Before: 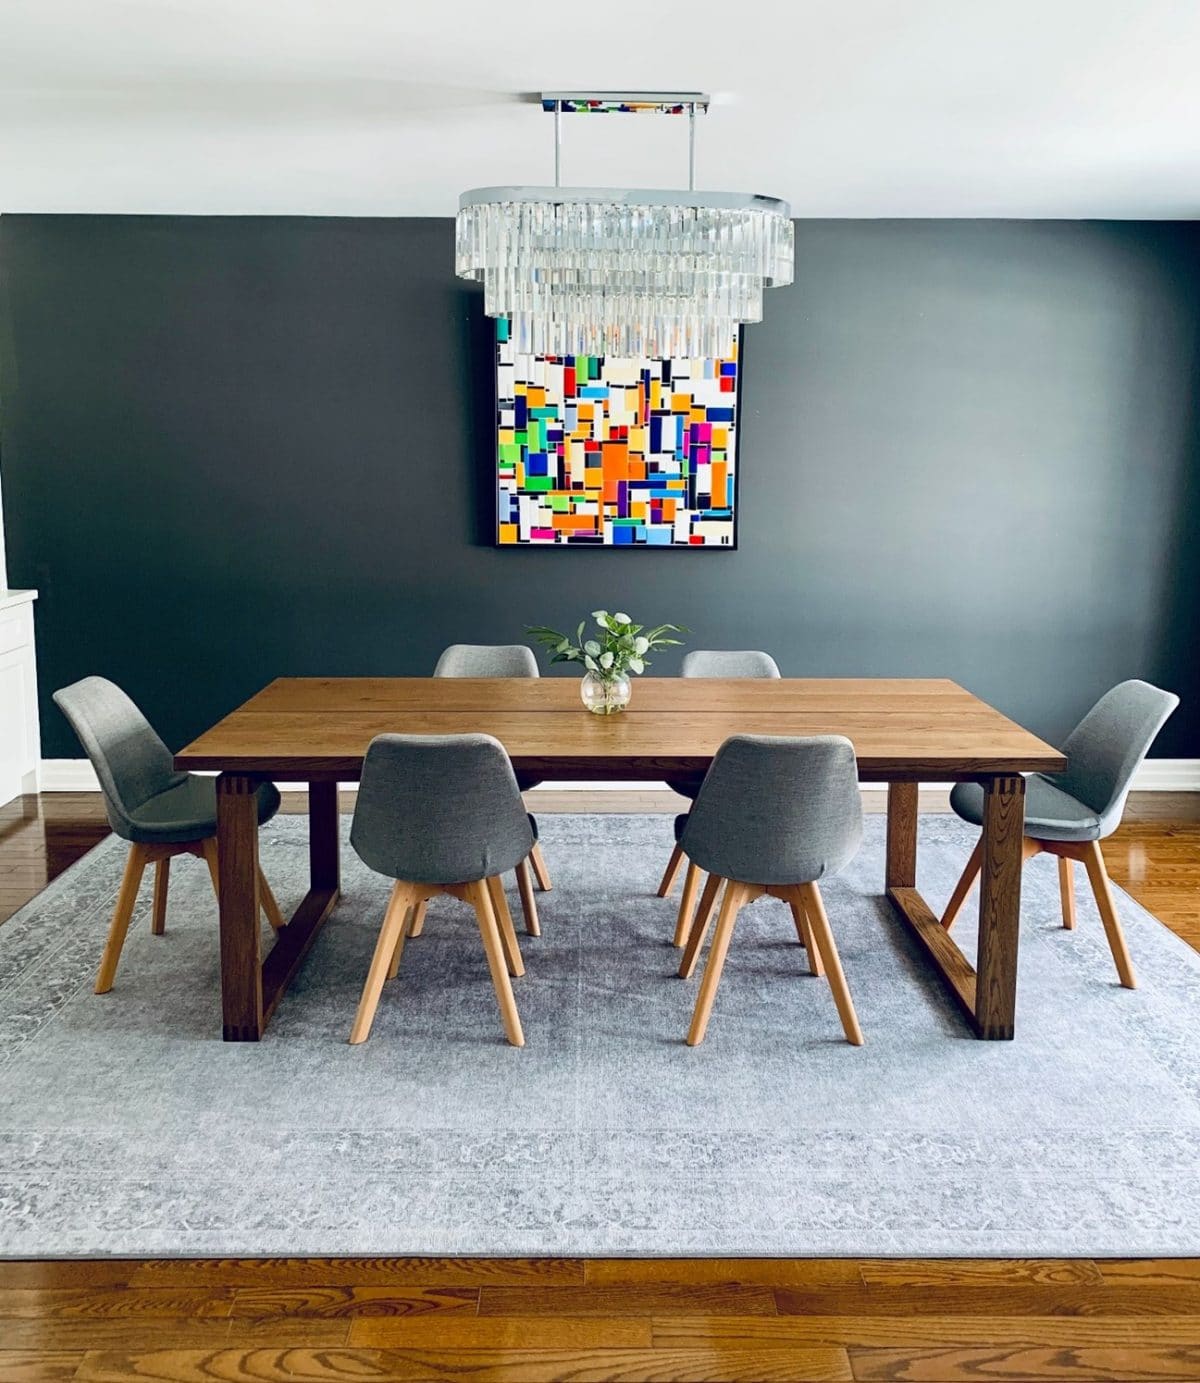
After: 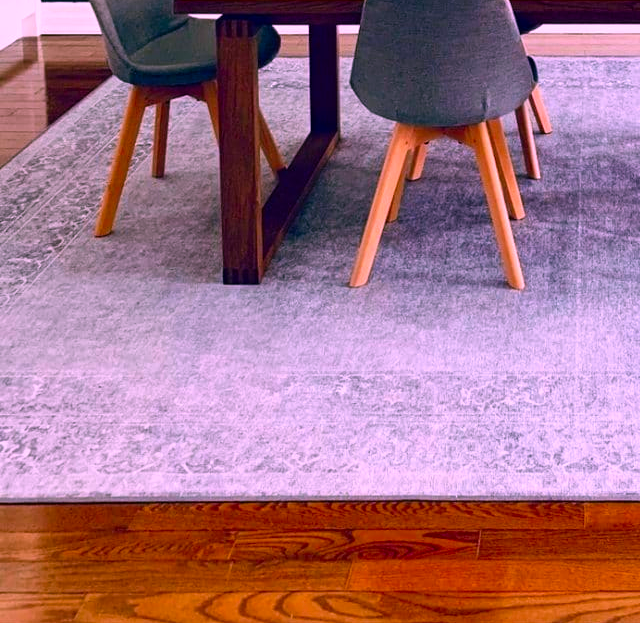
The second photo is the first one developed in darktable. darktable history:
crop and rotate: top 54.778%, right 46.61%, bottom 0.159%
color correction: highlights a* 19.5, highlights b* -11.53, saturation 1.69
